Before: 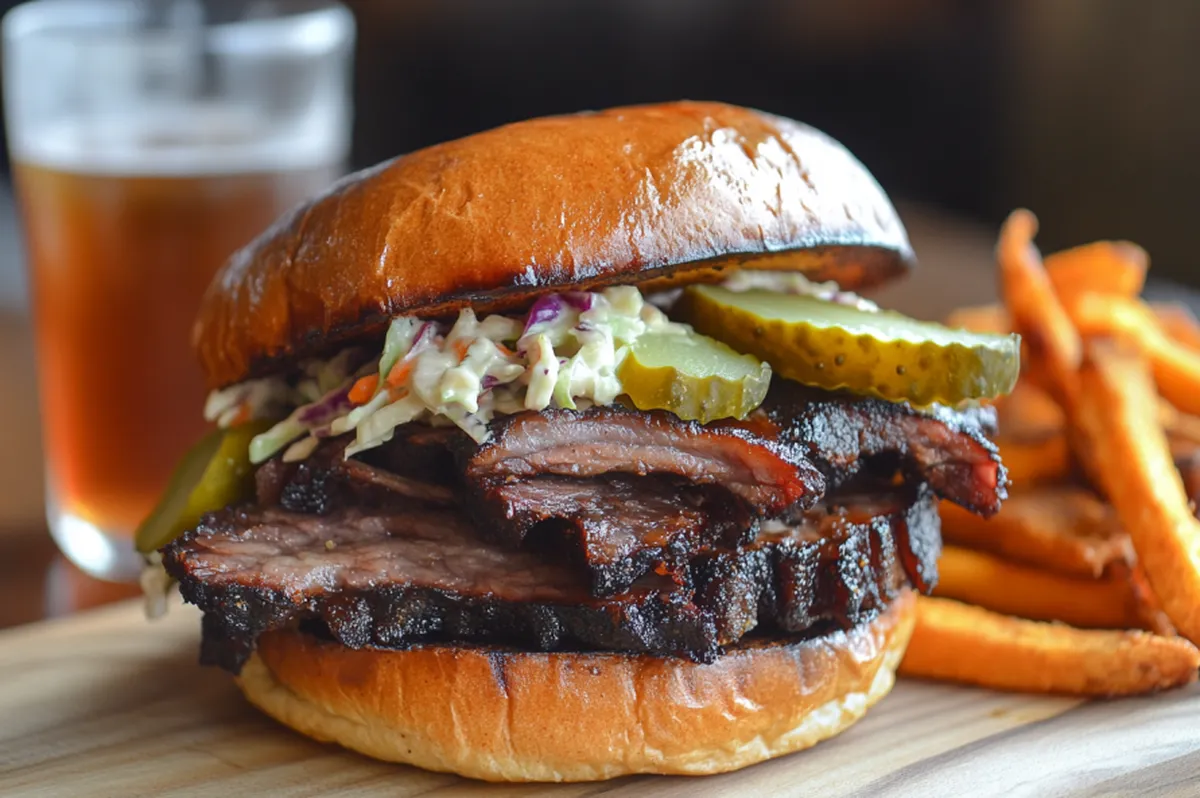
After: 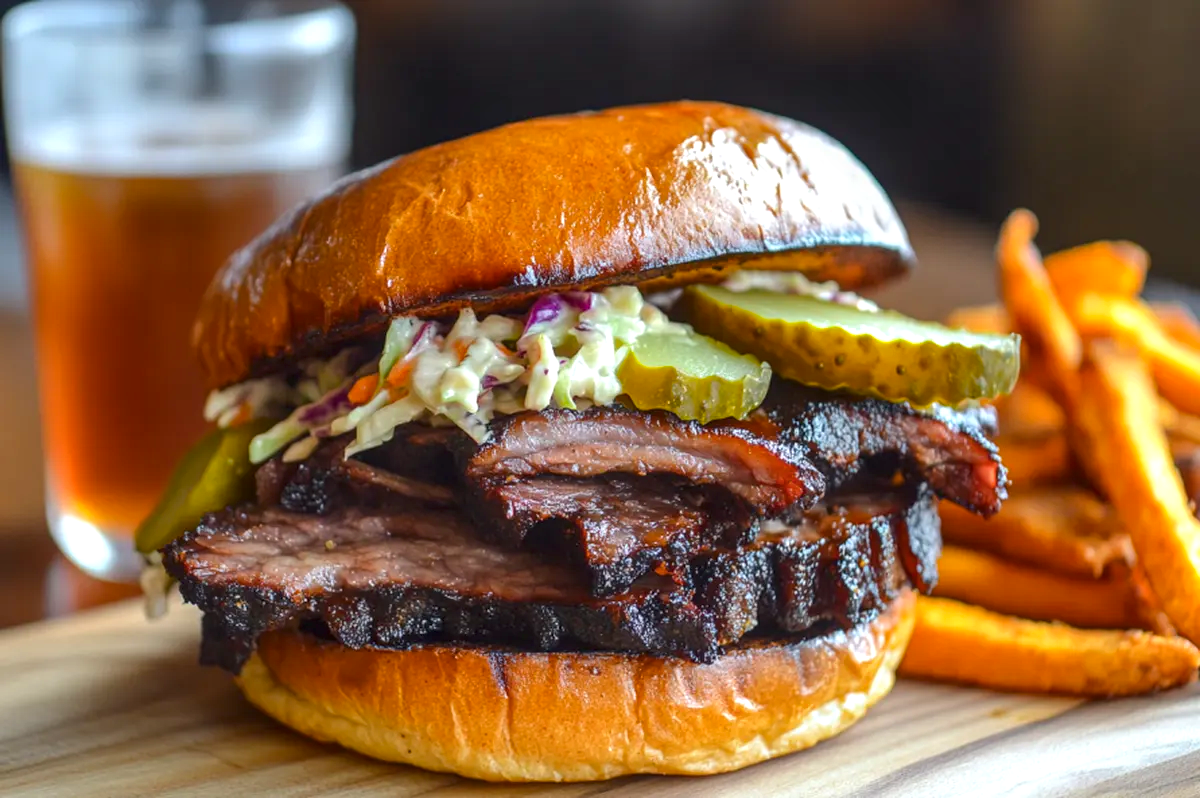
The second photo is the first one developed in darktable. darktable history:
exposure: black level correction 0.001, exposure 0.191 EV, compensate highlight preservation false
color balance rgb: global vibrance 42.74%
local contrast: on, module defaults
